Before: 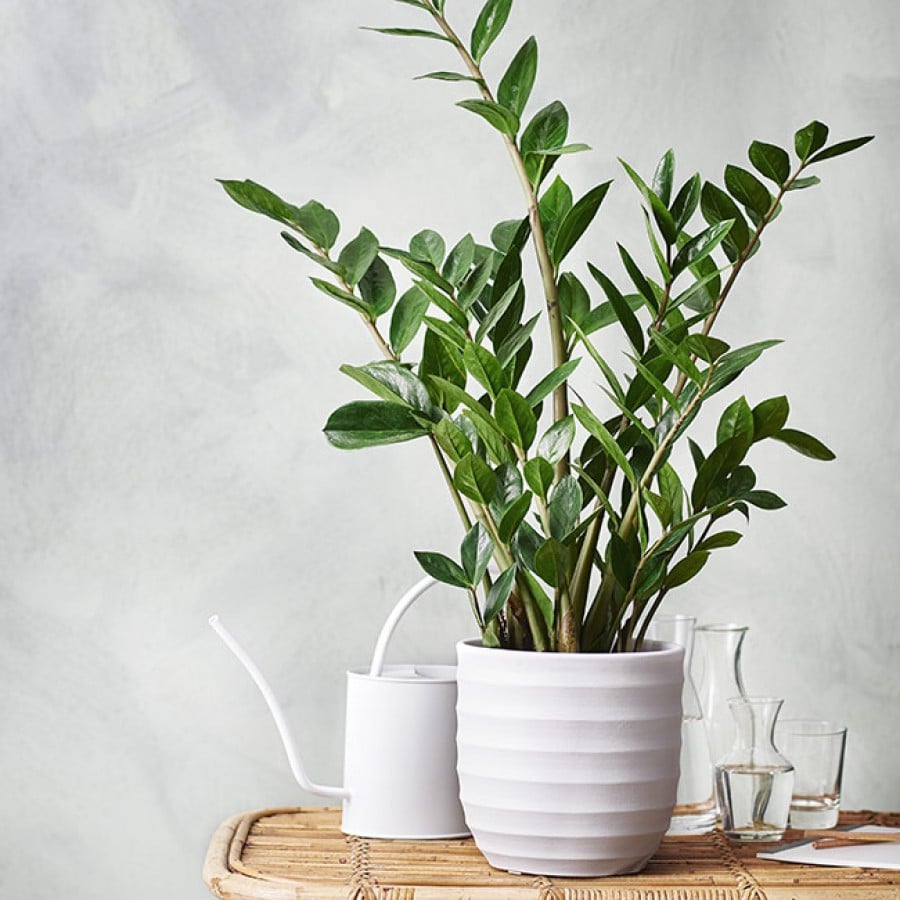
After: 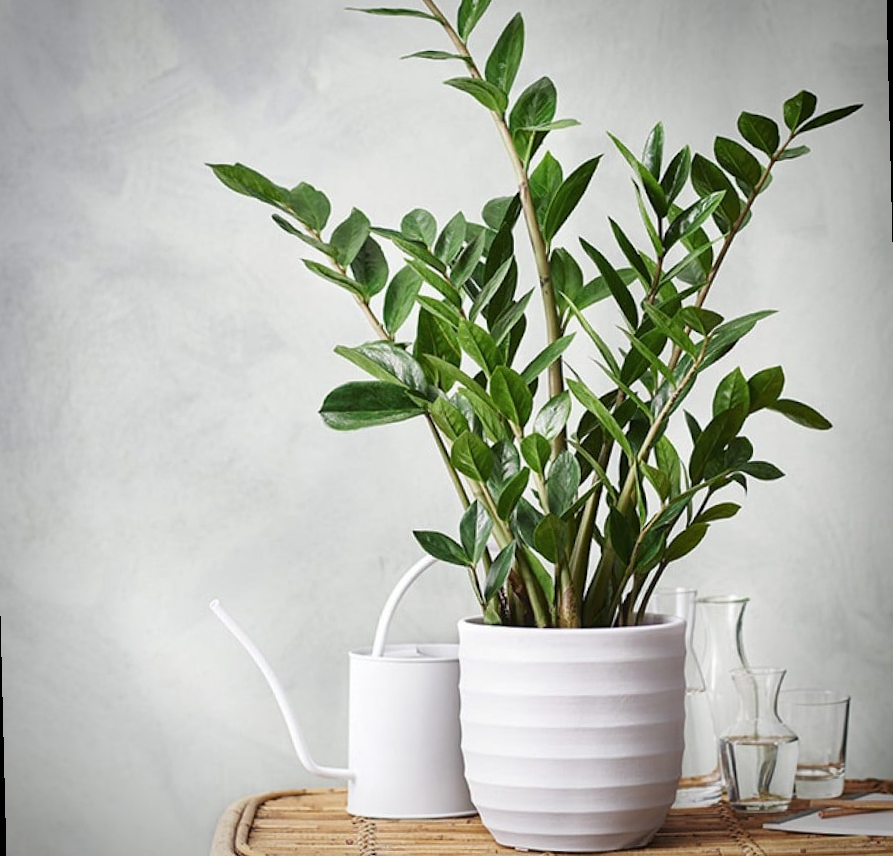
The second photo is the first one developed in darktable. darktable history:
vignetting: saturation 0, unbound false
rotate and perspective: rotation -1.42°, crop left 0.016, crop right 0.984, crop top 0.035, crop bottom 0.965
